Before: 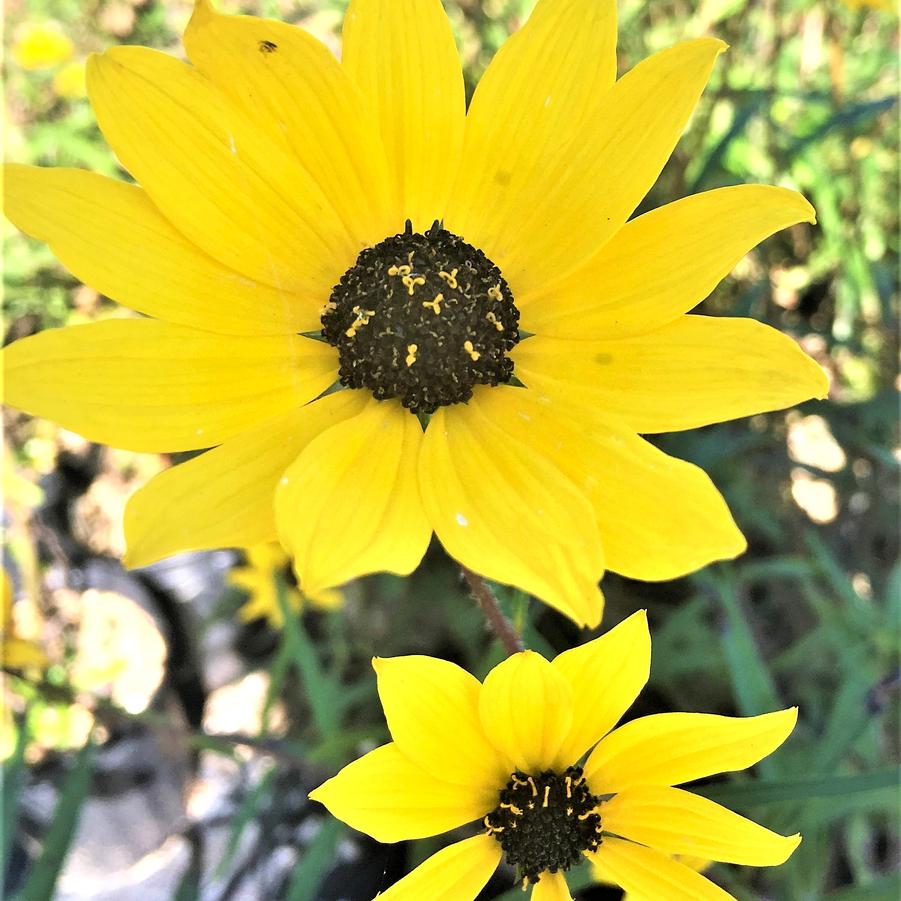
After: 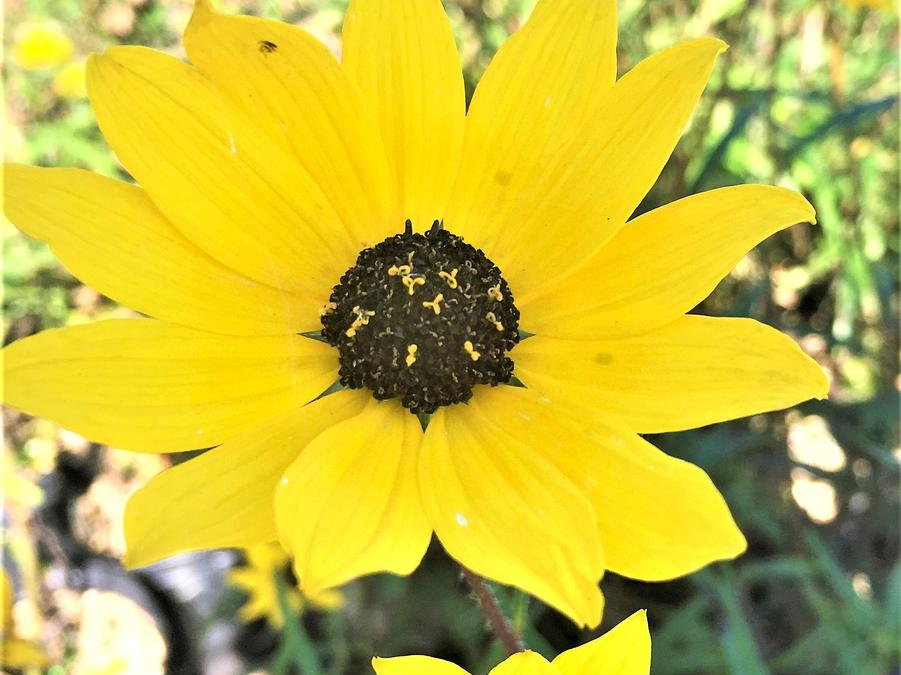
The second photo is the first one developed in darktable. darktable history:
crop: bottom 24.986%
